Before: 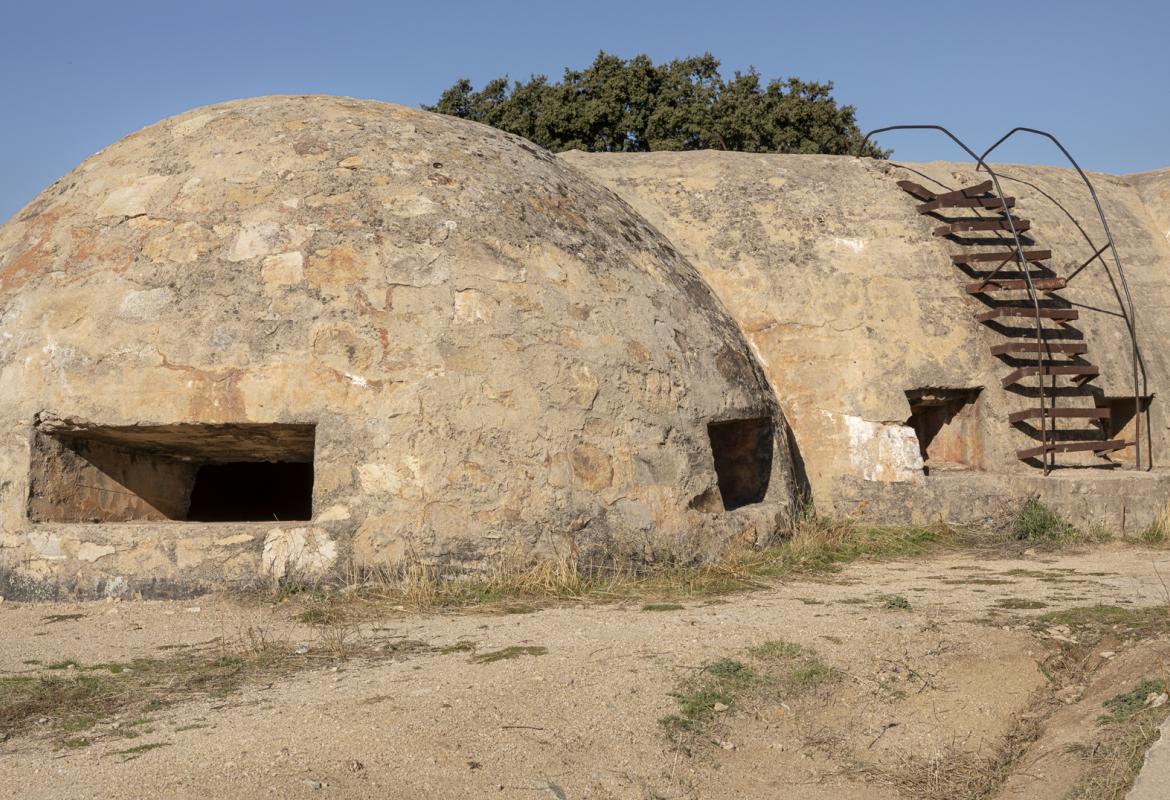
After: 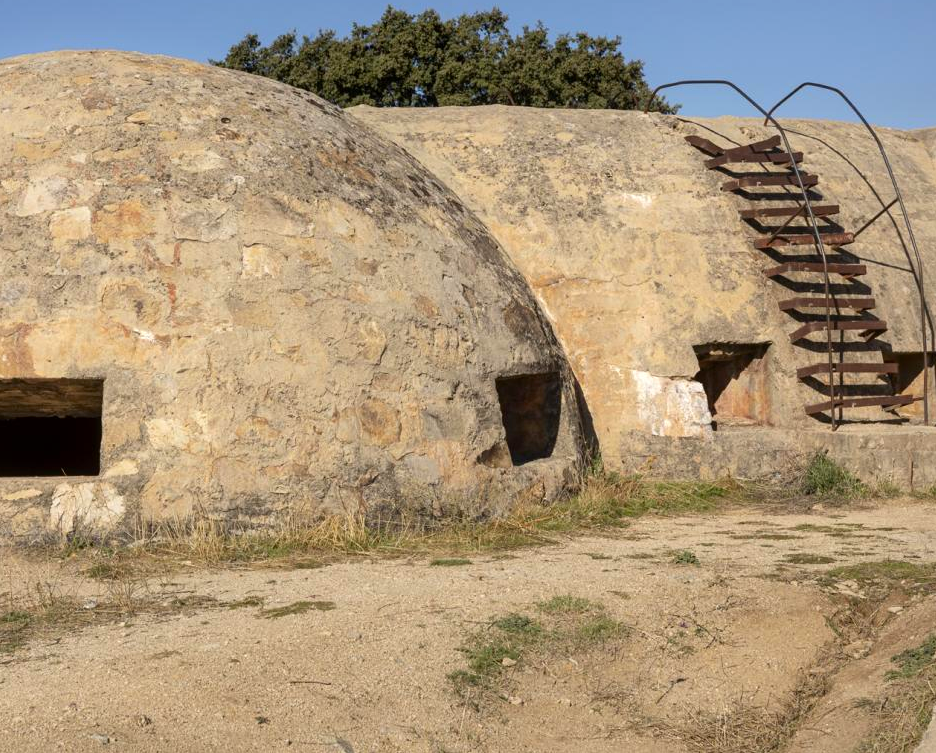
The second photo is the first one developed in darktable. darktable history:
tone equalizer: on, module defaults
crop and rotate: left 18.163%, top 5.835%, right 1.83%
contrast brightness saturation: contrast 0.082, saturation 0.197
shadows and highlights: shadows 12.61, white point adjustment 1.16, highlights -1.17, soften with gaussian
